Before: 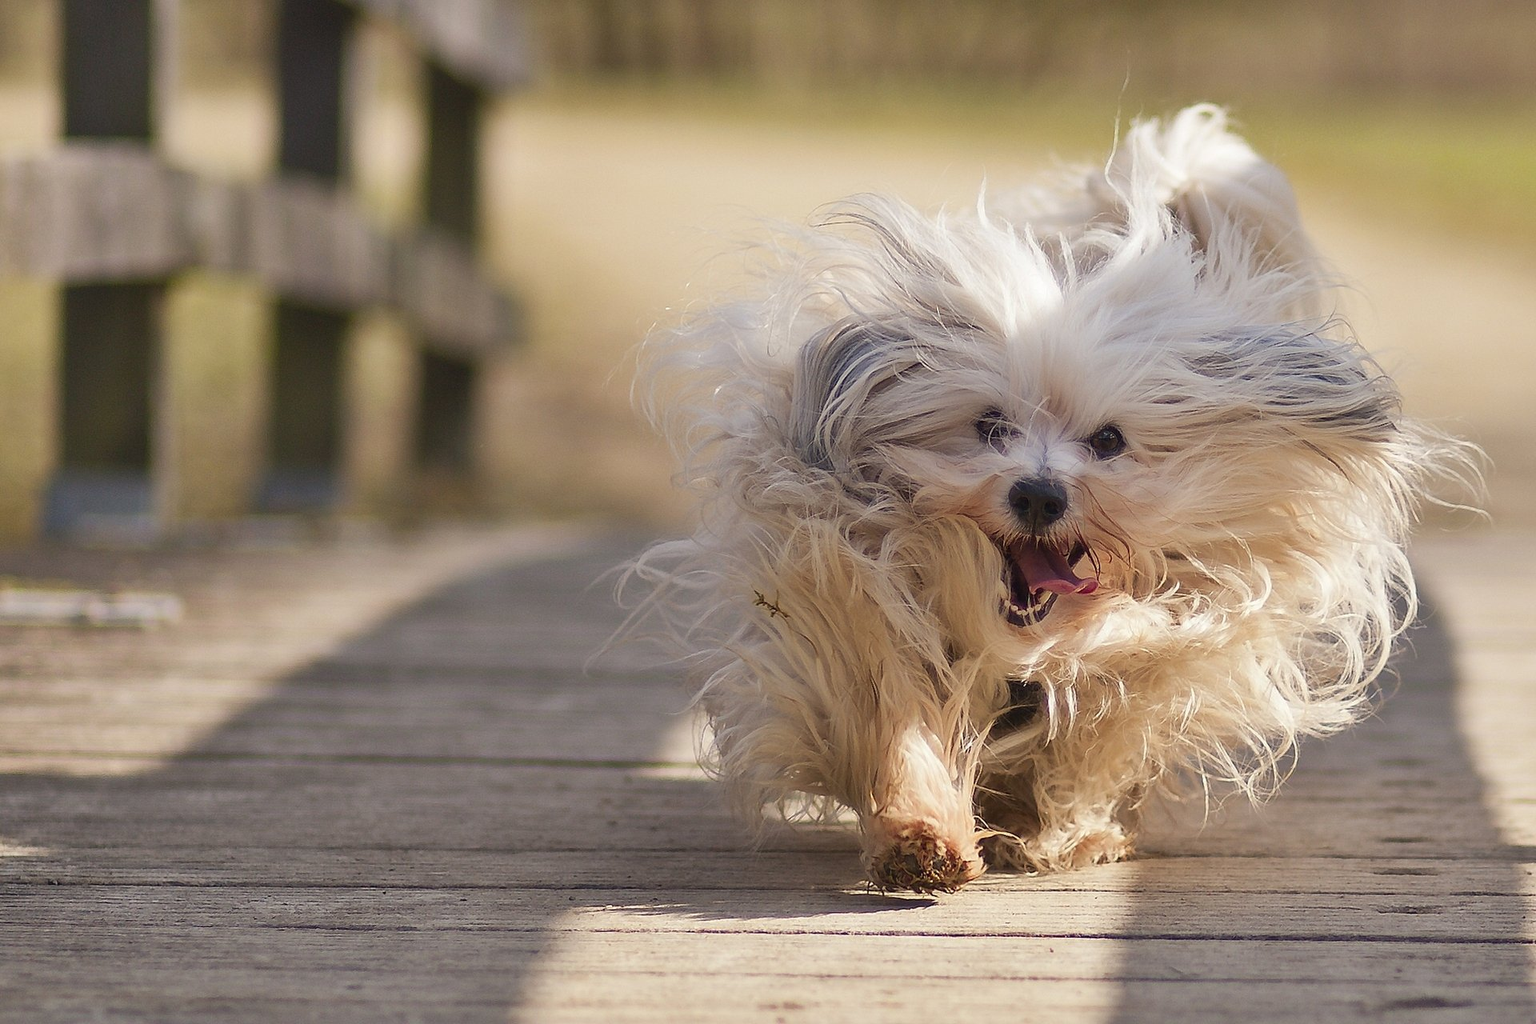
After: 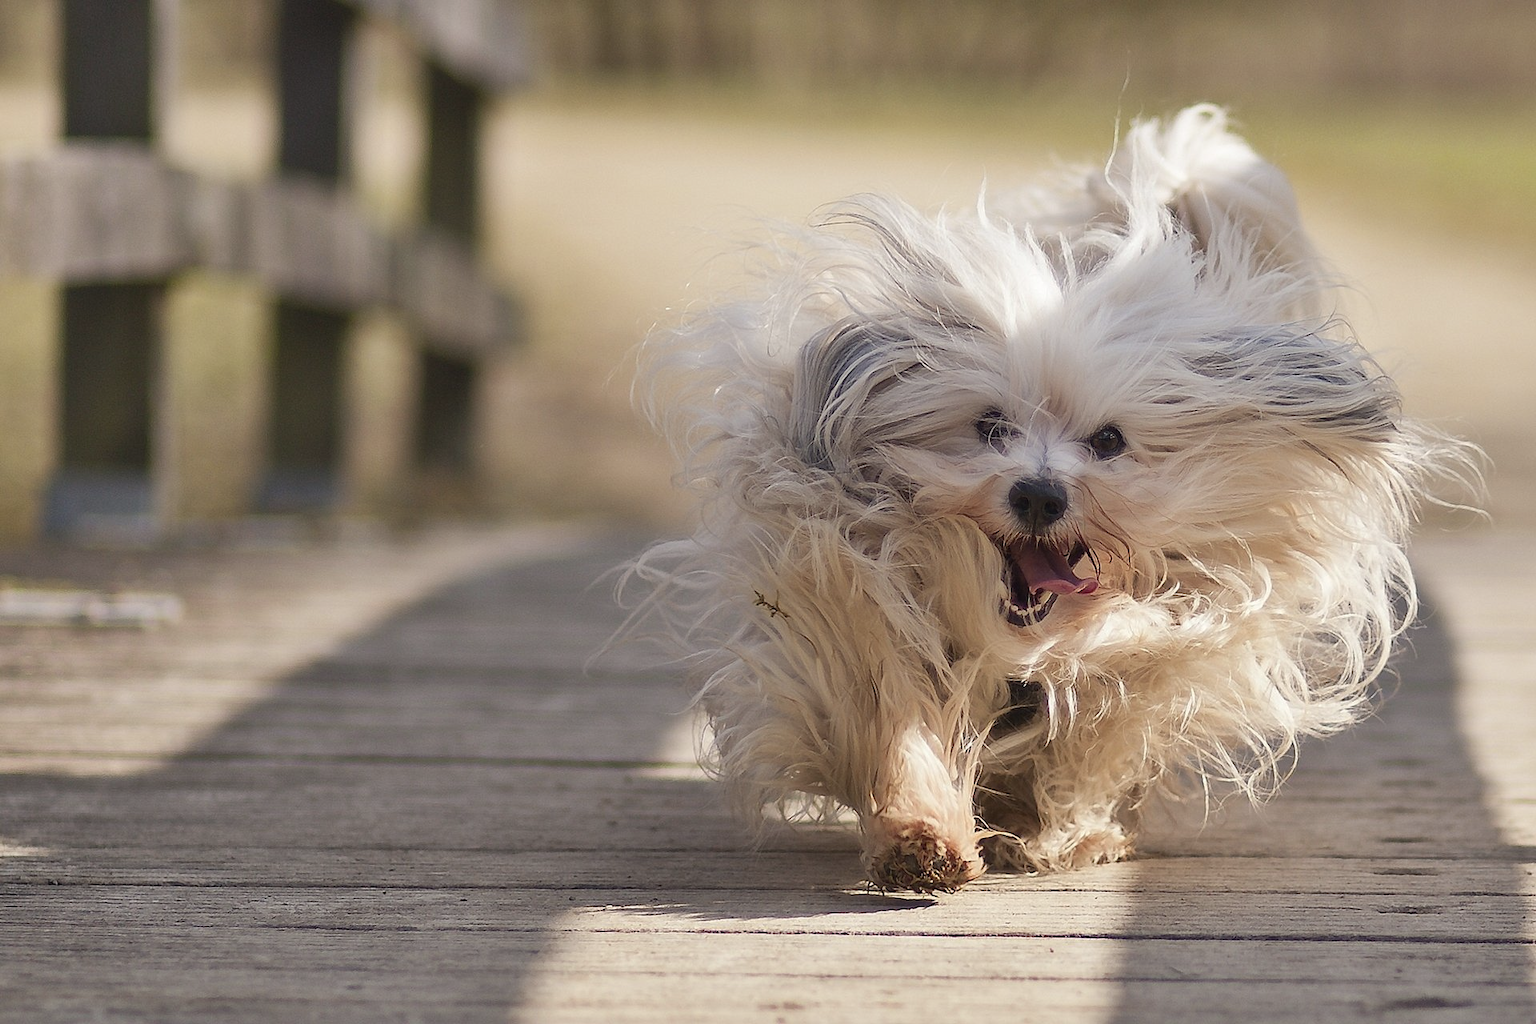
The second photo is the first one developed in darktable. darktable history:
color correction: highlights b* 0.013, saturation 0.824
